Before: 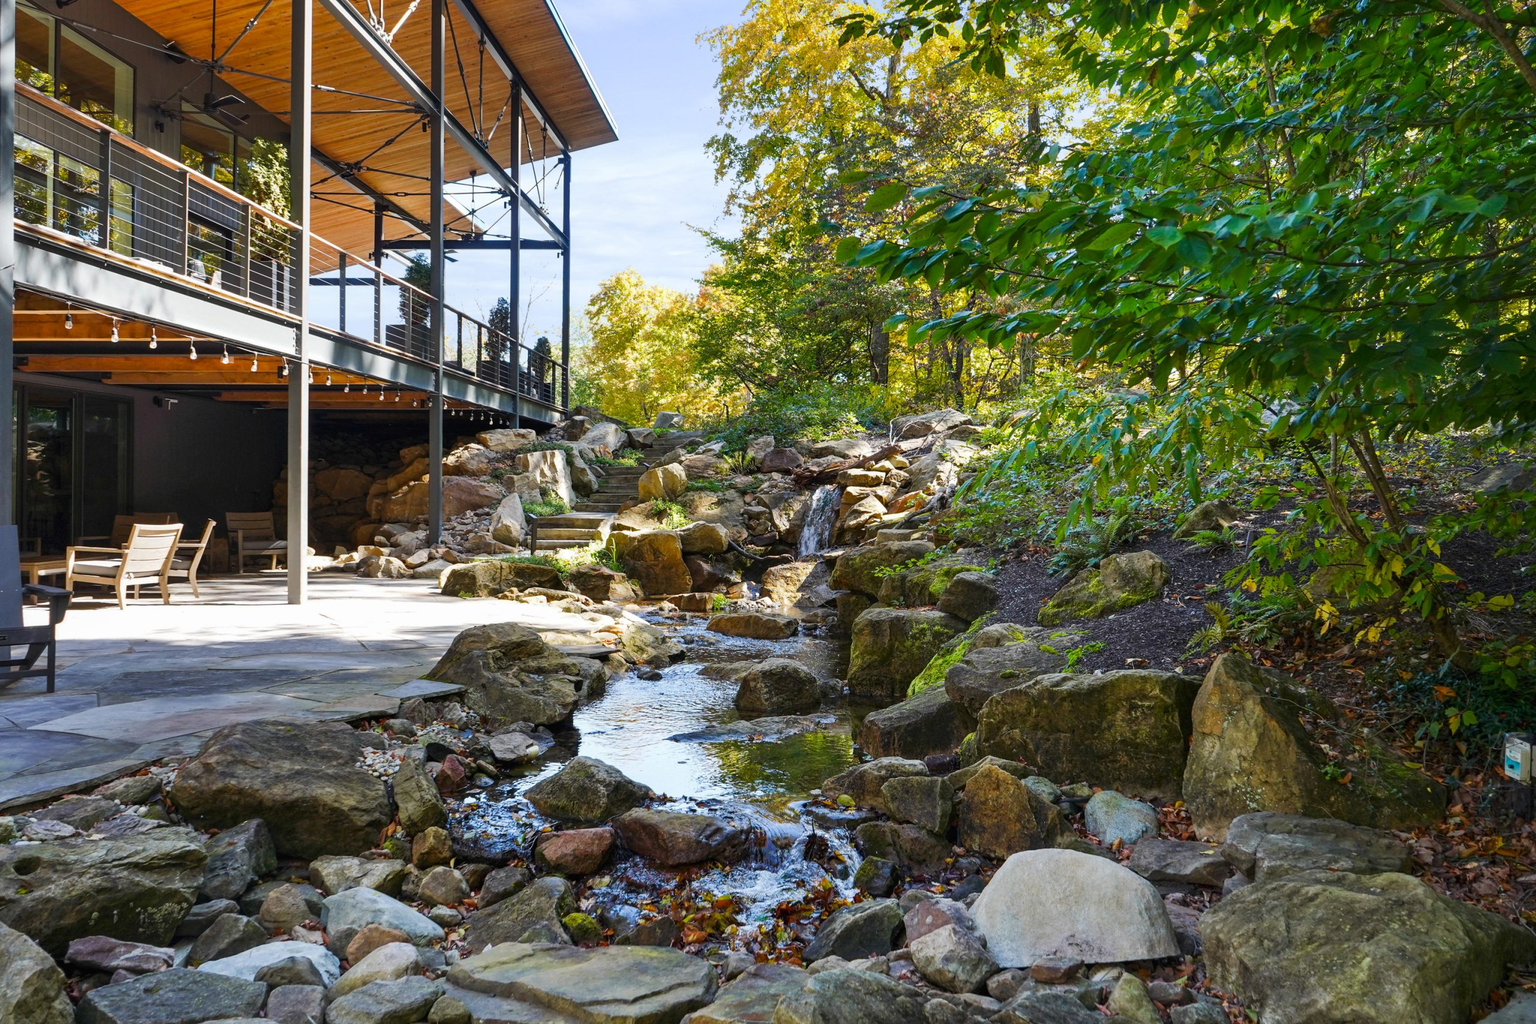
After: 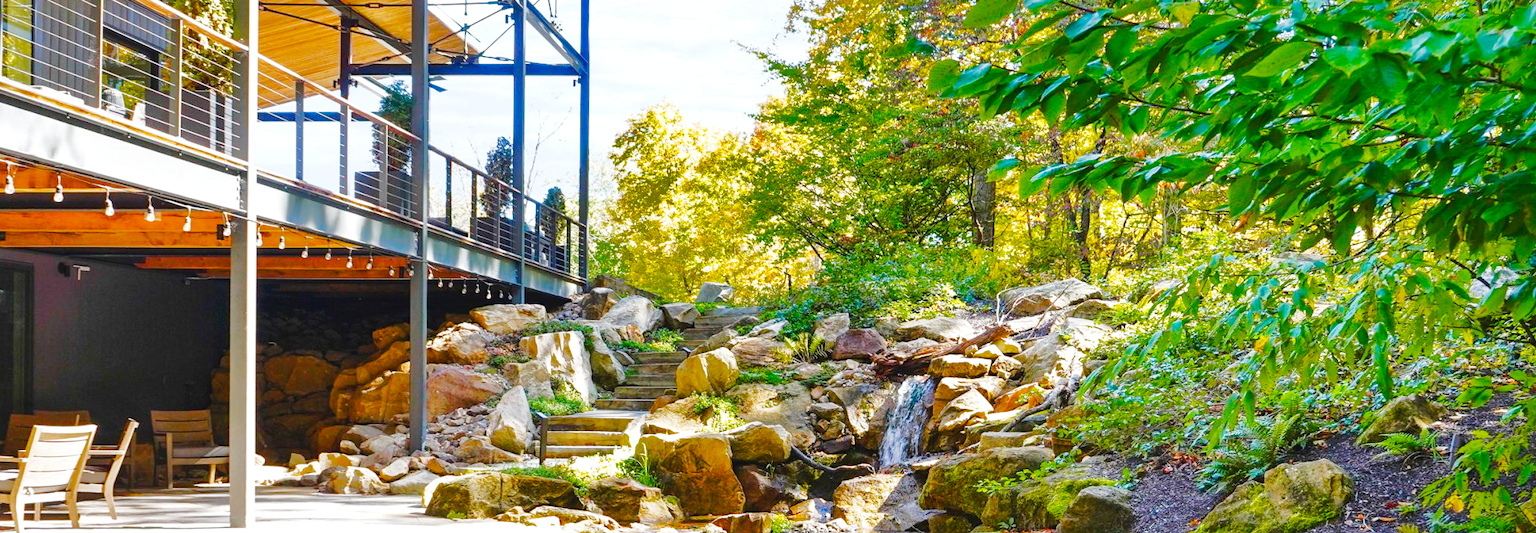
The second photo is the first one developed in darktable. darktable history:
exposure: exposure 0.563 EV, compensate highlight preservation false
shadows and highlights: shadows 25.05, highlights -69.53
color balance rgb: perceptual saturation grading › global saturation 20%, perceptual saturation grading › highlights -25.114%, perceptual saturation grading › shadows 49.251%, global vibrance 20%
tone curve: curves: ch0 [(0, 0.029) (0.071, 0.087) (0.223, 0.265) (0.447, 0.605) (0.654, 0.823) (0.861, 0.943) (1, 0.981)]; ch1 [(0, 0) (0.353, 0.344) (0.447, 0.449) (0.502, 0.501) (0.547, 0.54) (0.57, 0.582) (0.608, 0.608) (0.618, 0.631) (0.657, 0.699) (1, 1)]; ch2 [(0, 0) (0.34, 0.314) (0.456, 0.456) (0.5, 0.503) (0.528, 0.54) (0.557, 0.577) (0.589, 0.626) (1, 1)], preserve colors none
crop: left 7.008%, top 18.581%, right 14.448%, bottom 40.481%
